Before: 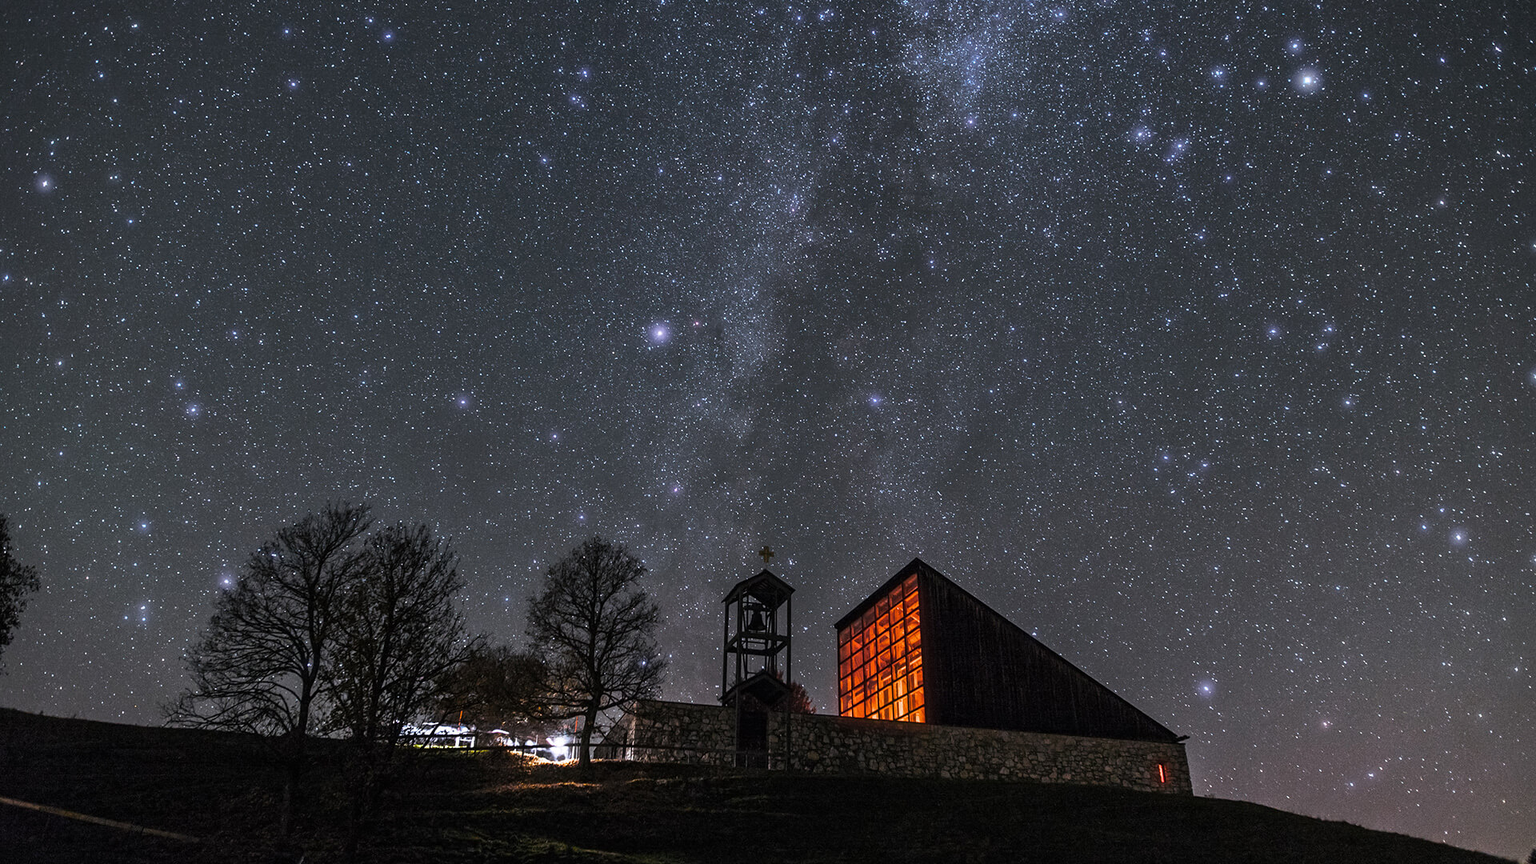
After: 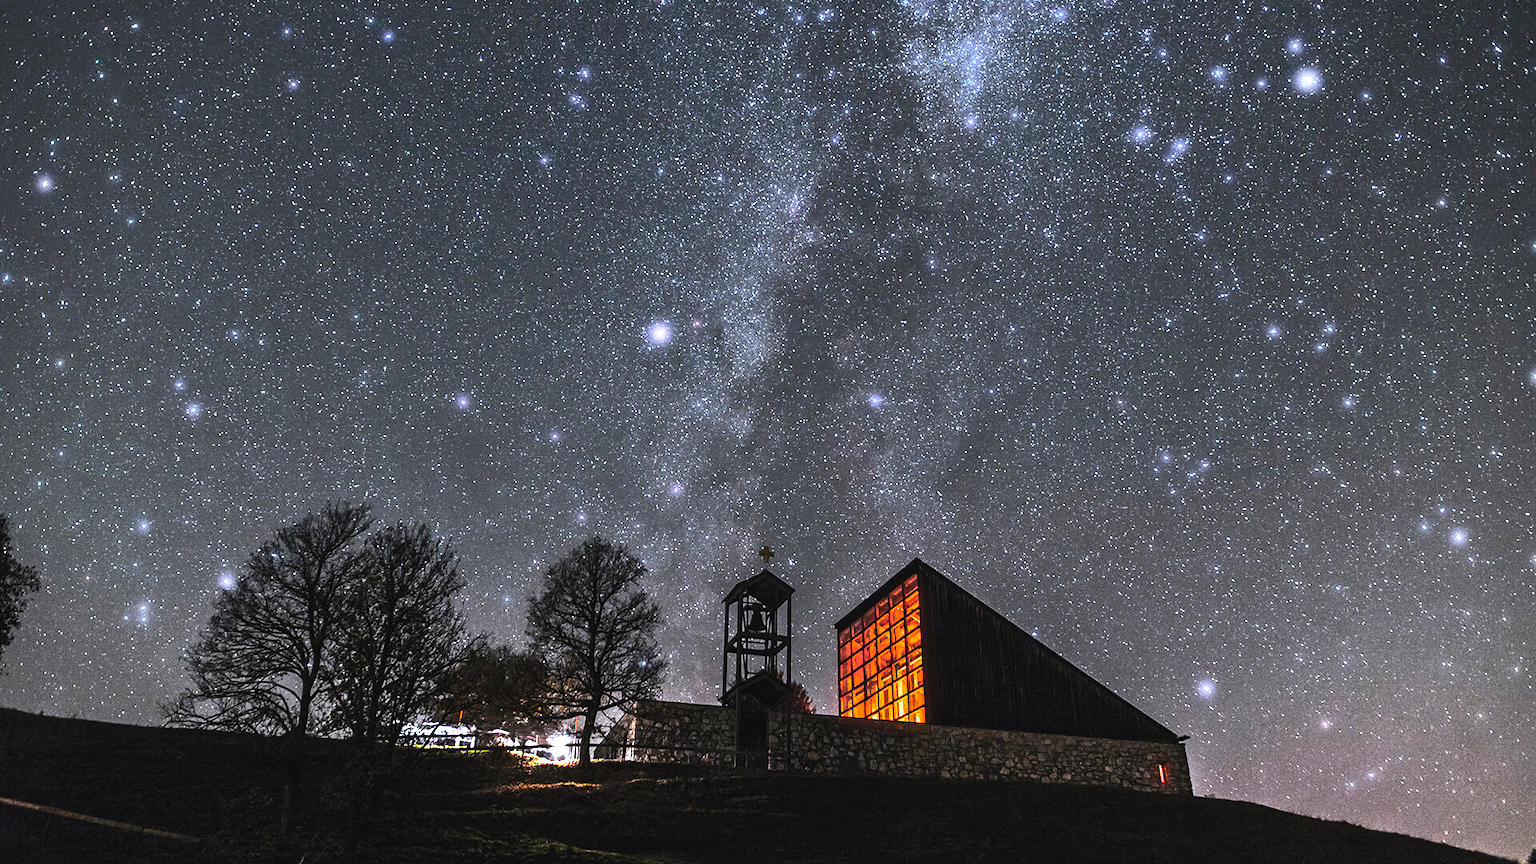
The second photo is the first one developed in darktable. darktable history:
contrast brightness saturation: contrast 0.2, brightness 0.16, saturation 0.22
exposure: black level correction -0.002, exposure 0.54 EV, compensate highlight preservation false
tone equalizer: -8 EV -0.75 EV, -7 EV -0.7 EV, -6 EV -0.6 EV, -5 EV -0.4 EV, -3 EV 0.4 EV, -2 EV 0.6 EV, -1 EV 0.7 EV, +0 EV 0.75 EV, edges refinement/feathering 500, mask exposure compensation -1.57 EV, preserve details no
